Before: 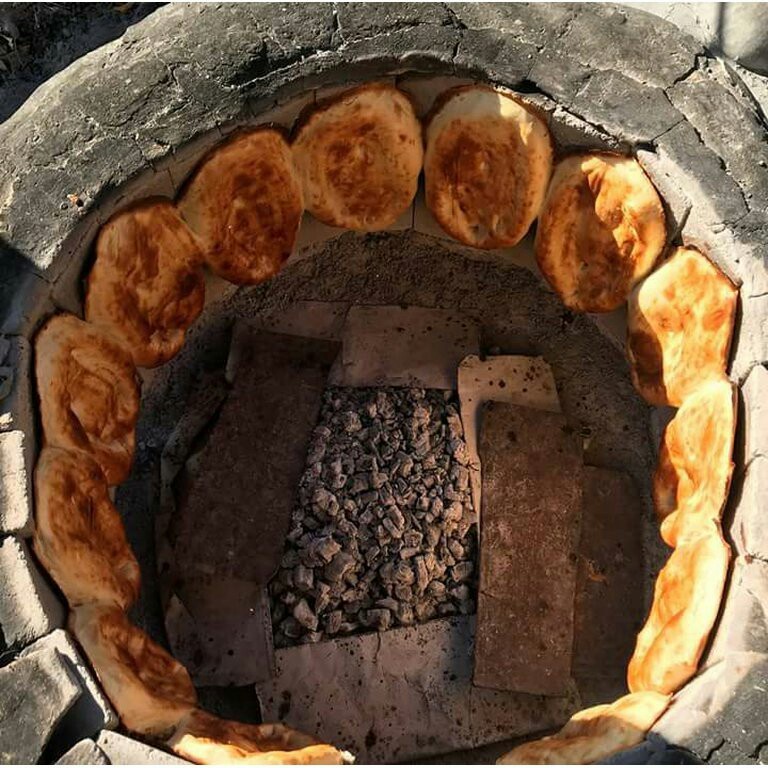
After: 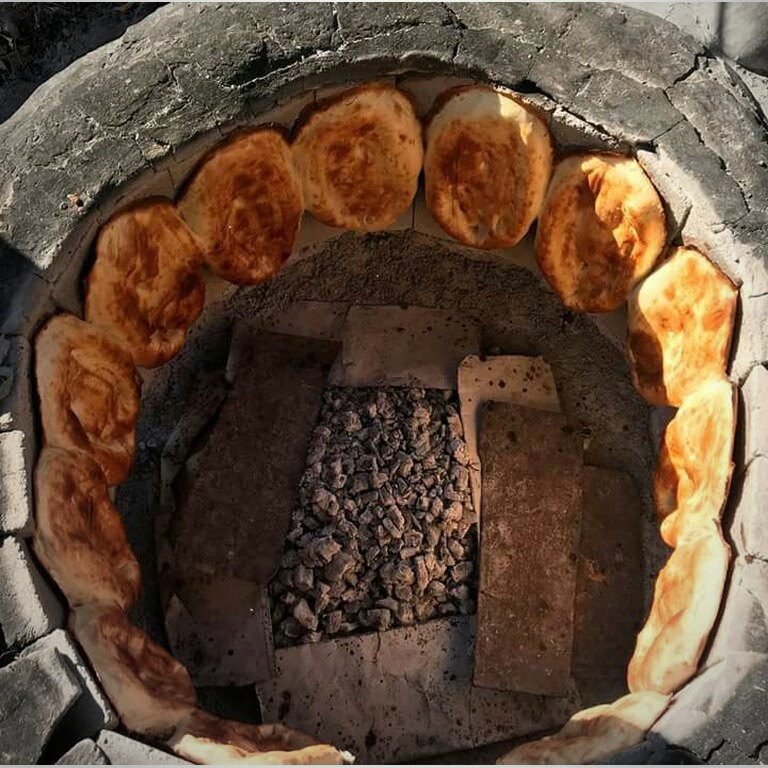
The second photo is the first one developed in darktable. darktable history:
vignetting: center (0.039, -0.096)
